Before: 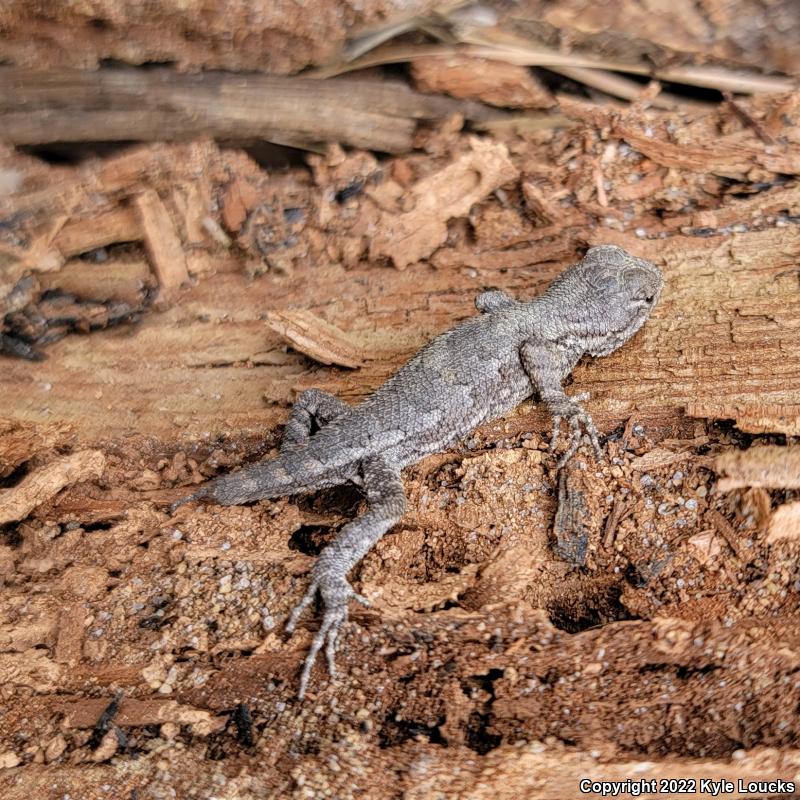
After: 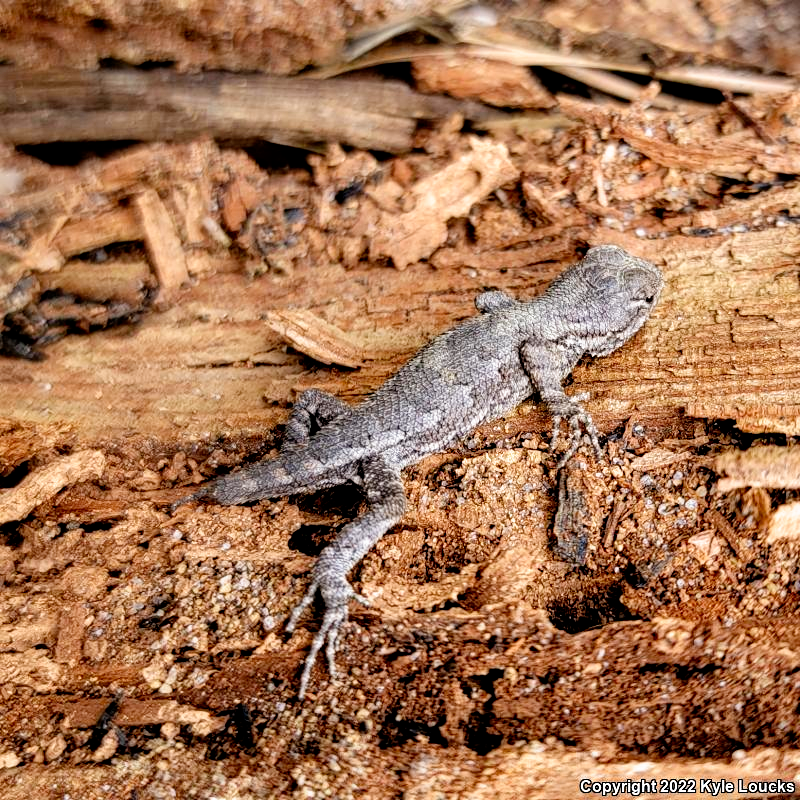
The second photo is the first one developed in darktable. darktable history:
tone equalizer: on, module defaults
filmic rgb: black relative exposure -5.5 EV, white relative exposure 2.5 EV, threshold 3 EV, target black luminance 0%, hardness 4.51, latitude 67.35%, contrast 1.453, shadows ↔ highlights balance -3.52%, preserve chrominance no, color science v4 (2020), contrast in shadows soft, enable highlight reconstruction true
